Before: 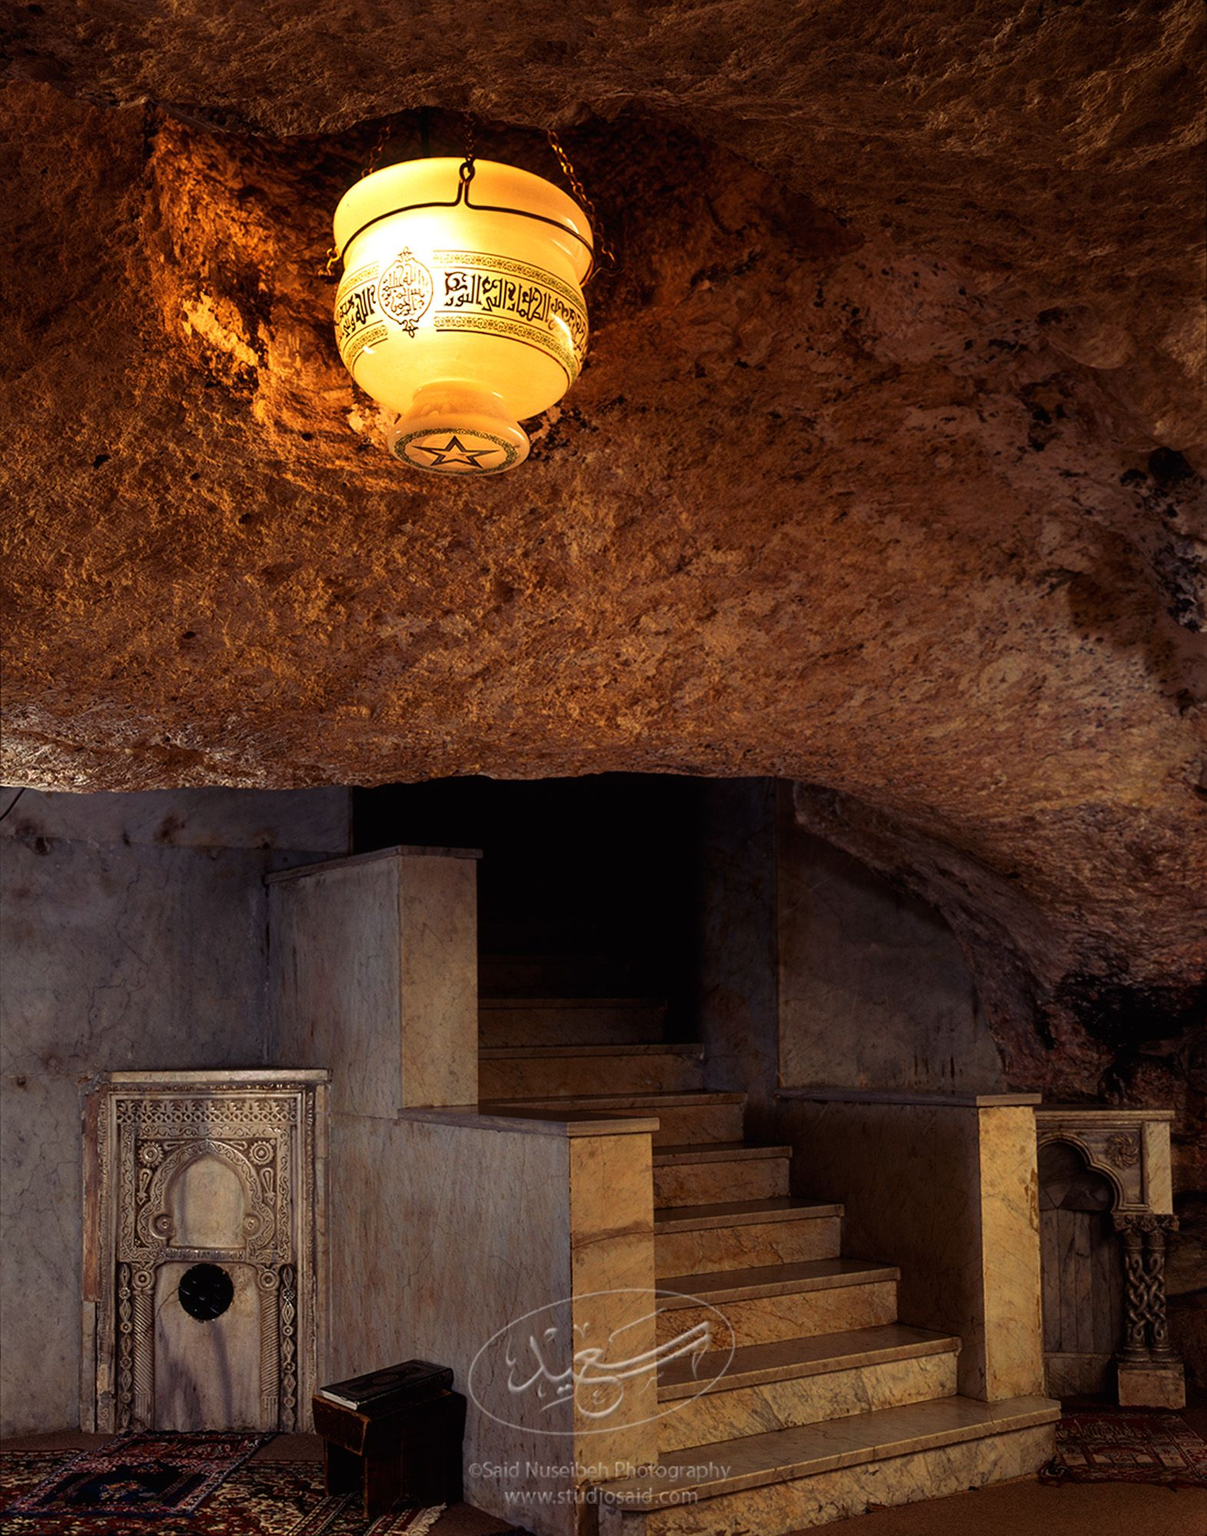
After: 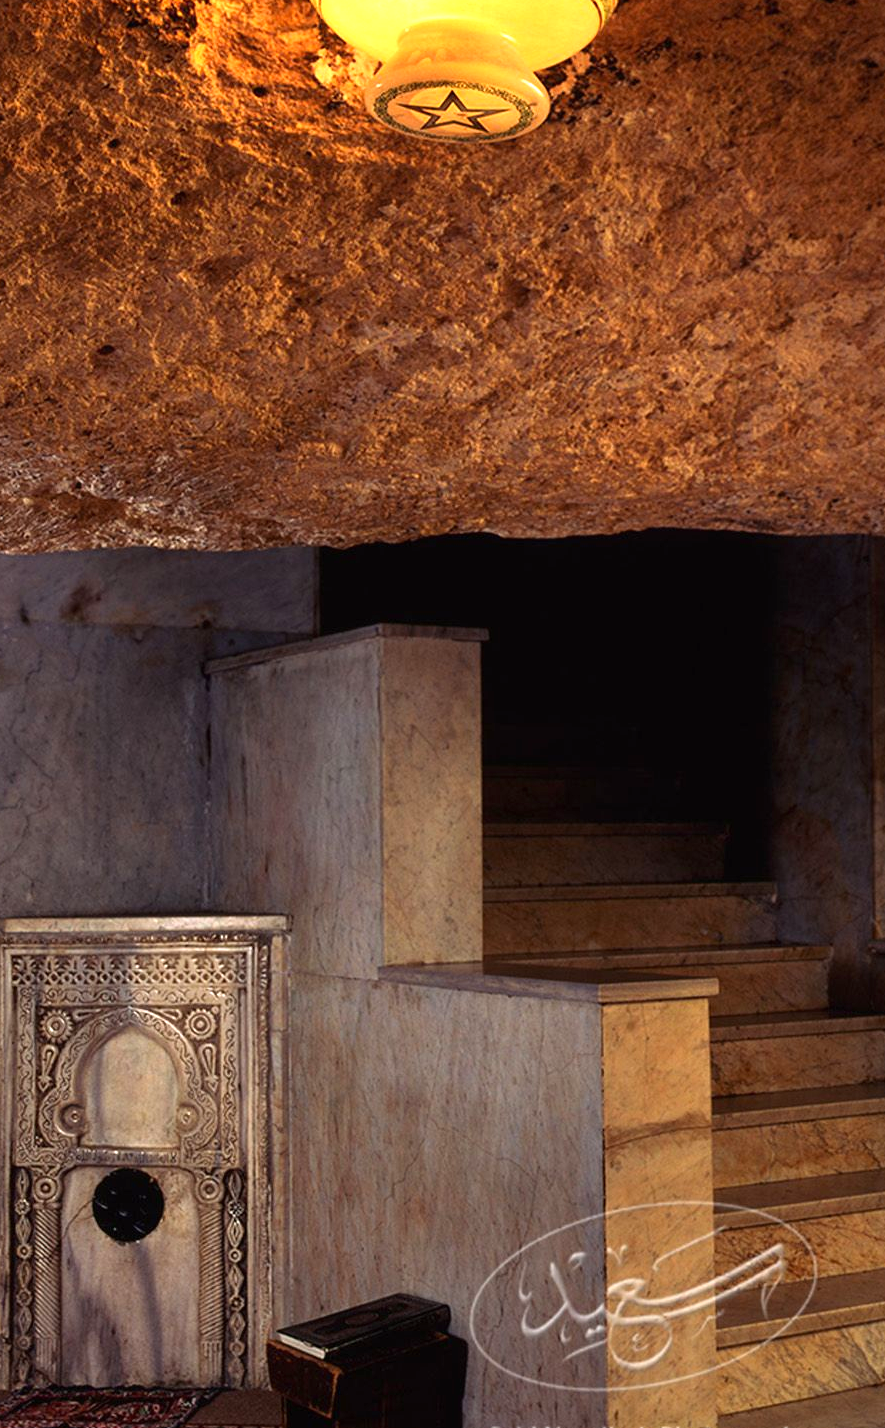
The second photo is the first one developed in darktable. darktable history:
exposure: black level correction 0, exposure 0.7 EV, compensate exposure bias true, compensate highlight preservation false
crop: left 8.966%, top 23.852%, right 34.699%, bottom 4.703%
